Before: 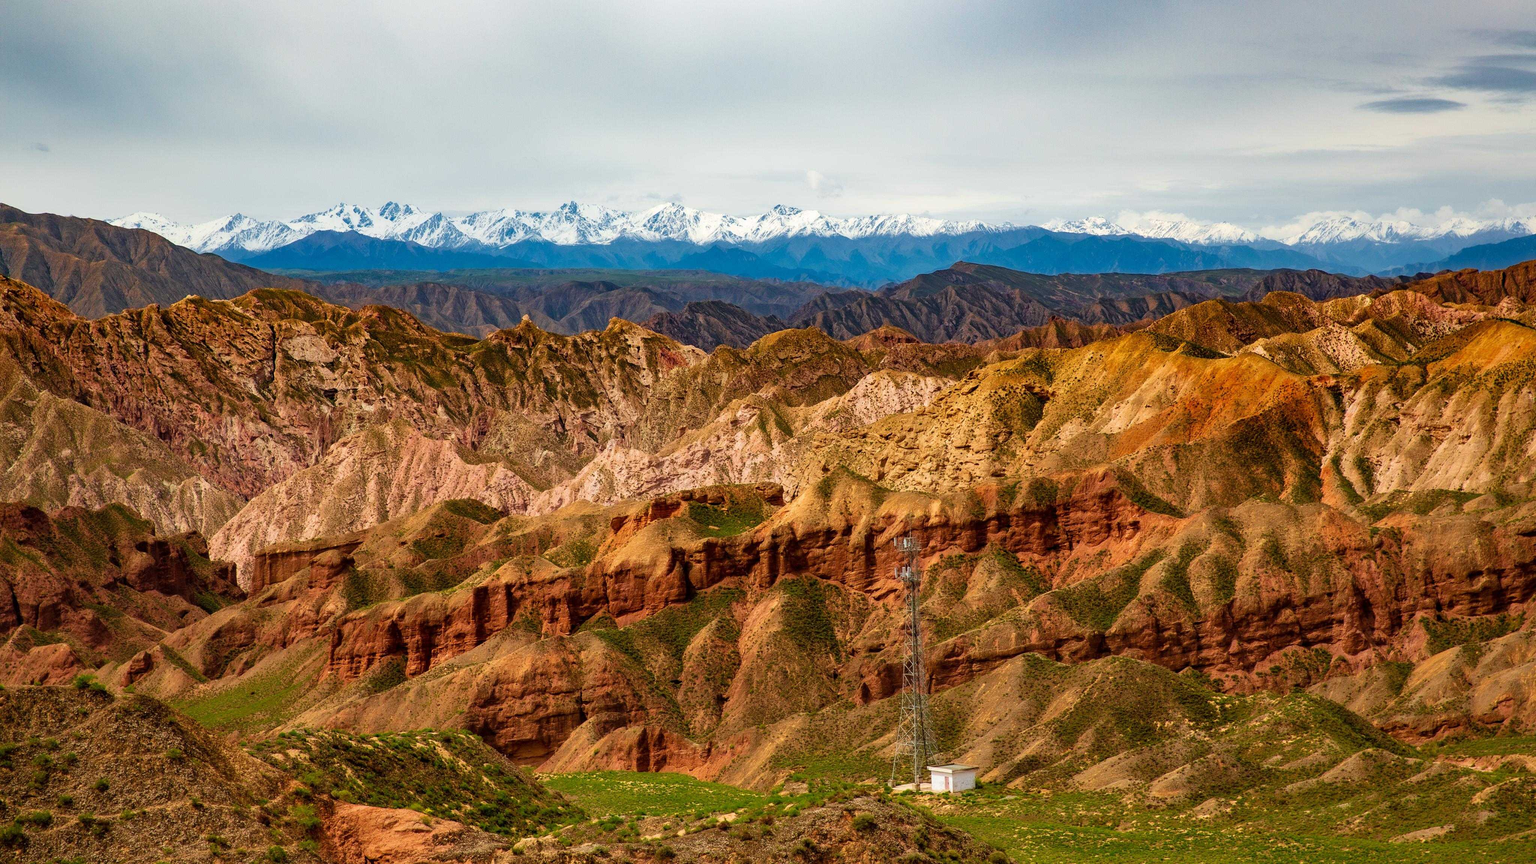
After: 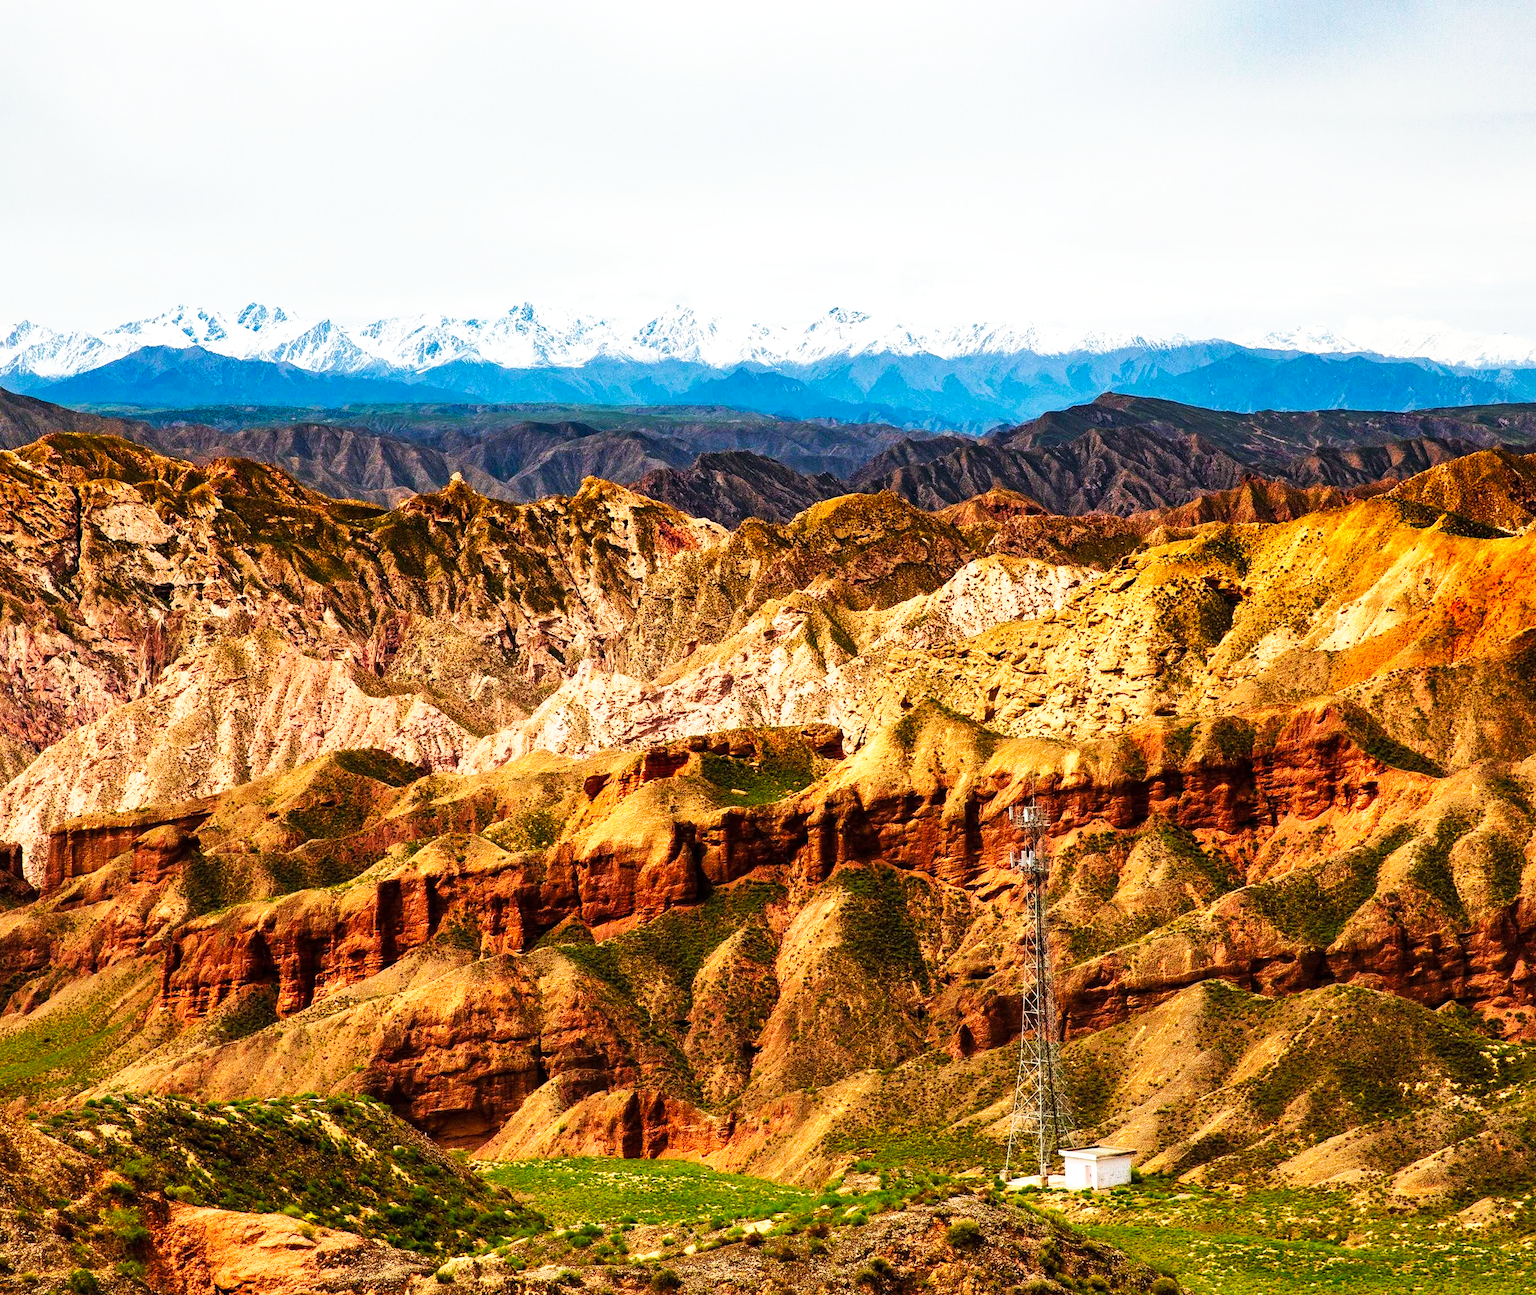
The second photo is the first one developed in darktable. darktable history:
tone curve: curves: ch0 [(0, 0) (0.003, 0.003) (0.011, 0.009) (0.025, 0.022) (0.044, 0.037) (0.069, 0.051) (0.1, 0.079) (0.136, 0.114) (0.177, 0.152) (0.224, 0.212) (0.277, 0.281) (0.335, 0.358) (0.399, 0.459) (0.468, 0.573) (0.543, 0.684) (0.623, 0.779) (0.709, 0.866) (0.801, 0.949) (0.898, 0.98) (1, 1)], preserve colors none
crop and rotate: left 14.436%, right 18.898%
tone equalizer: -8 EV -0.417 EV, -7 EV -0.389 EV, -6 EV -0.333 EV, -5 EV -0.222 EV, -3 EV 0.222 EV, -2 EV 0.333 EV, -1 EV 0.389 EV, +0 EV 0.417 EV, edges refinement/feathering 500, mask exposure compensation -1.57 EV, preserve details no
